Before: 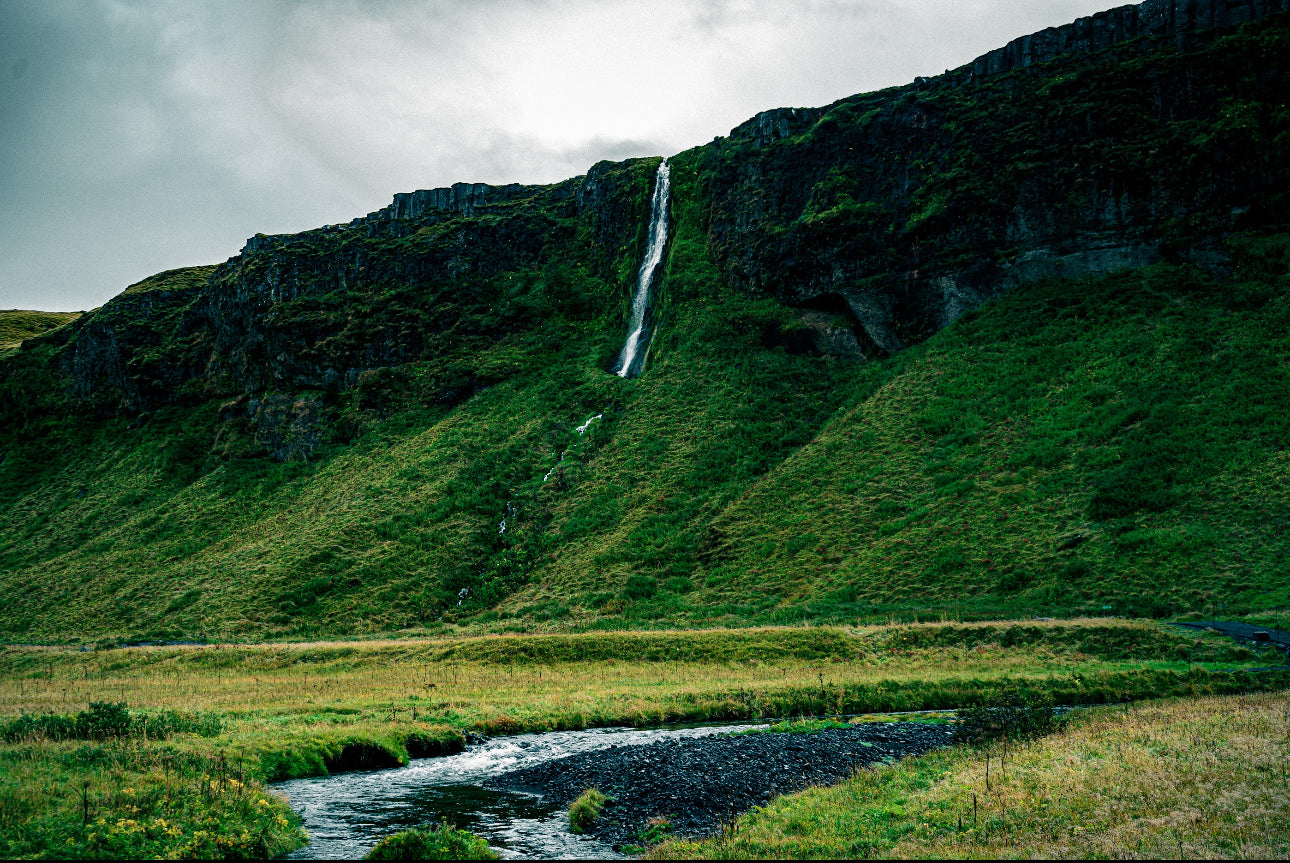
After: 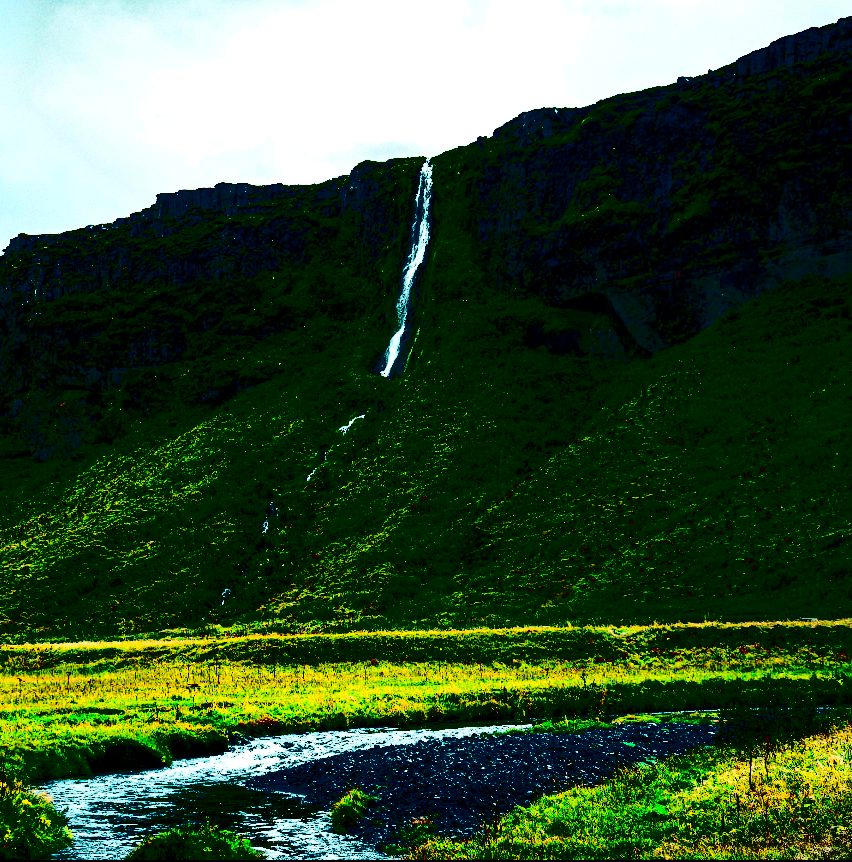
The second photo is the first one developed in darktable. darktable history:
tone equalizer: on, module defaults
exposure: black level correction 0.001, exposure 0.5 EV, compensate exposure bias true, compensate highlight preservation false
local contrast: mode bilateral grid, contrast 15, coarseness 36, detail 105%, midtone range 0.2
contrast brightness saturation: contrast 0.77, brightness -1, saturation 1
crop and rotate: left 18.442%, right 15.508%
color balance rgb: perceptual saturation grading › global saturation 10%, global vibrance 10%
white balance: emerald 1
